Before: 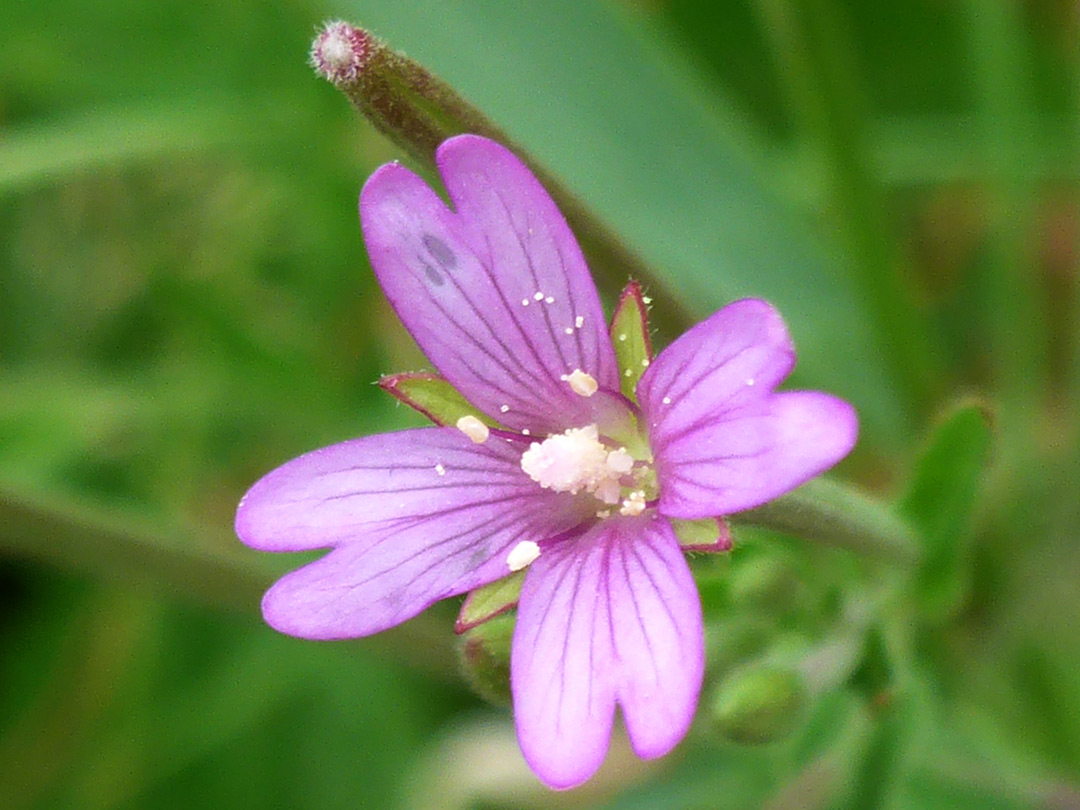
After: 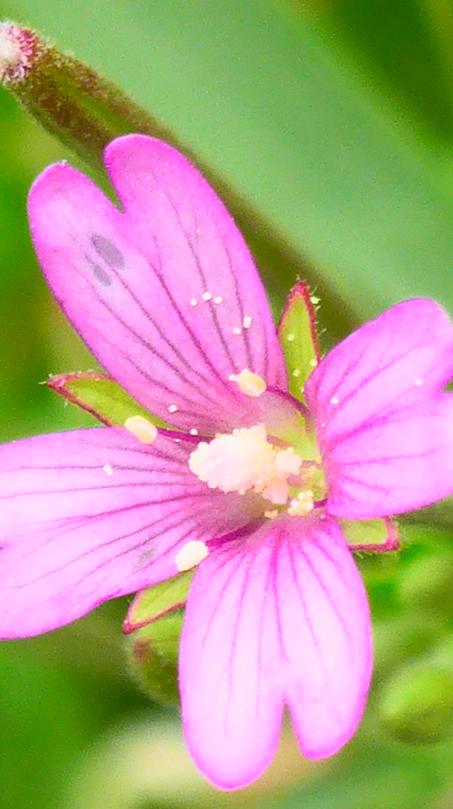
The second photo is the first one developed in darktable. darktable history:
tone curve: curves: ch0 [(0, 0.005) (0.103, 0.097) (0.18, 0.22) (0.4, 0.485) (0.5, 0.612) (0.668, 0.787) (0.823, 0.894) (1, 0.971)]; ch1 [(0, 0) (0.172, 0.123) (0.324, 0.253) (0.396, 0.388) (0.478, 0.461) (0.499, 0.498) (0.522, 0.528) (0.618, 0.649) (0.753, 0.821) (1, 1)]; ch2 [(0, 0) (0.411, 0.424) (0.496, 0.501) (0.515, 0.514) (0.555, 0.585) (0.641, 0.69) (1, 1)], color space Lab, independent channels, preserve colors none
crop: left 30.829%, right 27.136%
color correction: highlights a* 0.75, highlights b* 2.86, saturation 1.07
